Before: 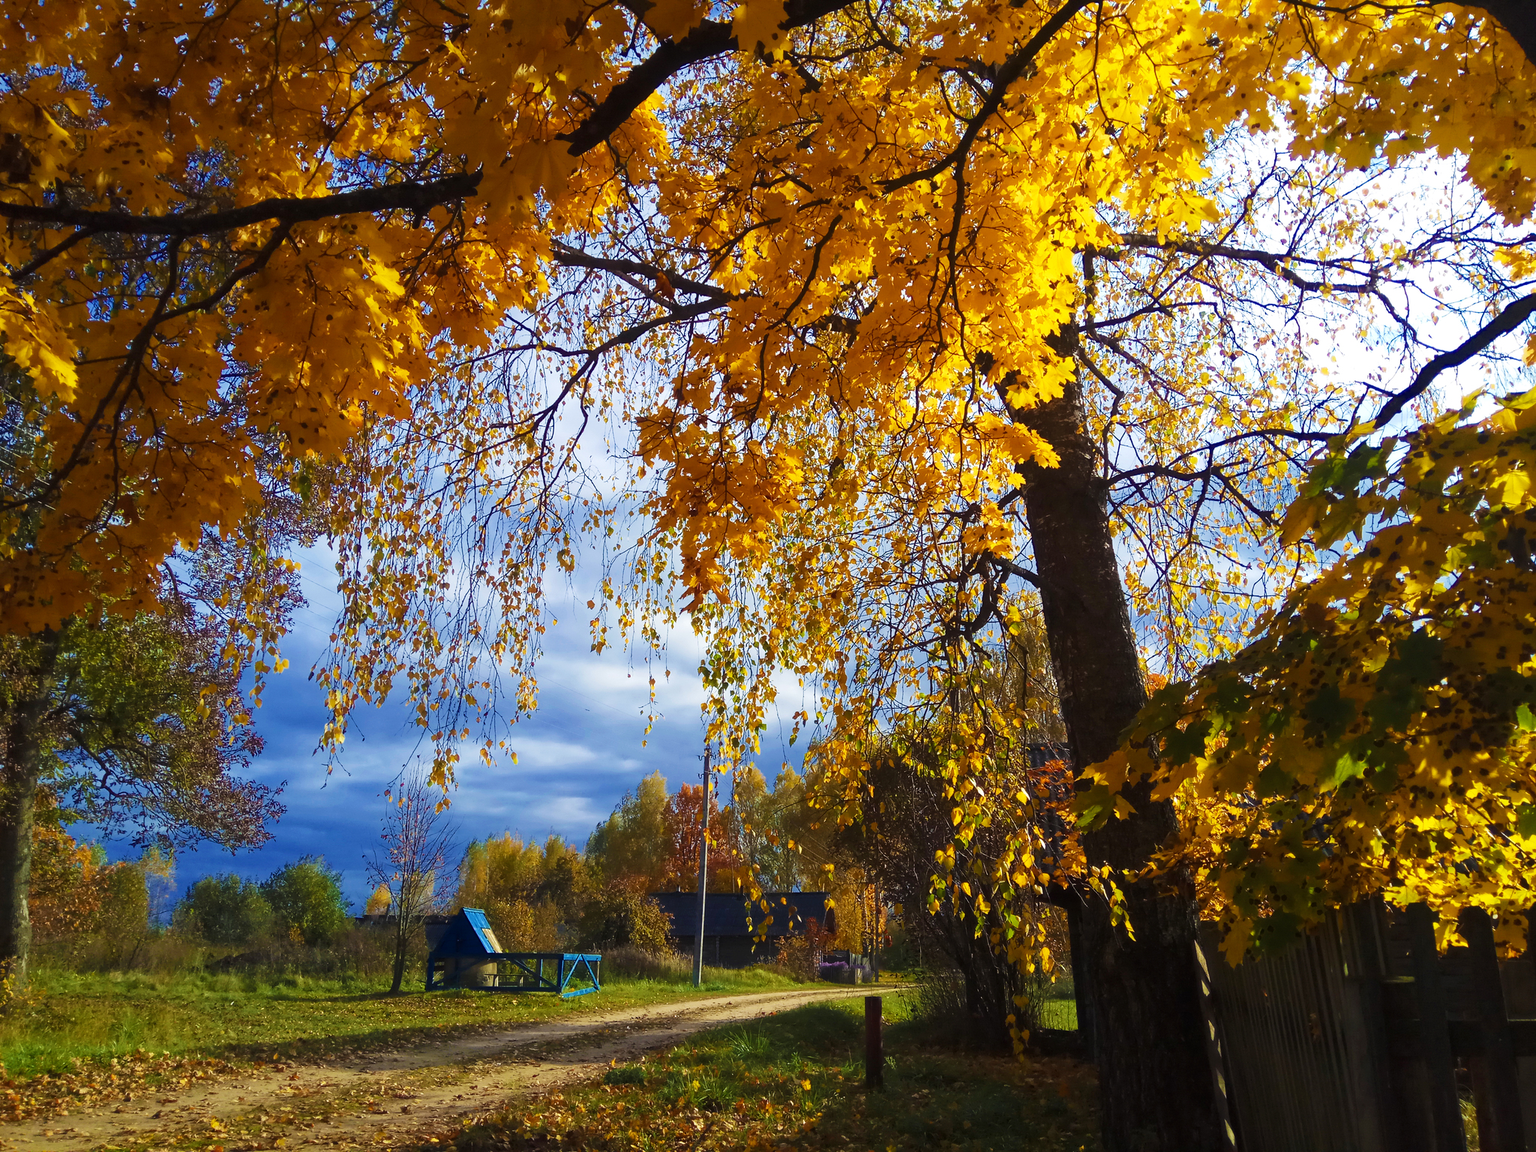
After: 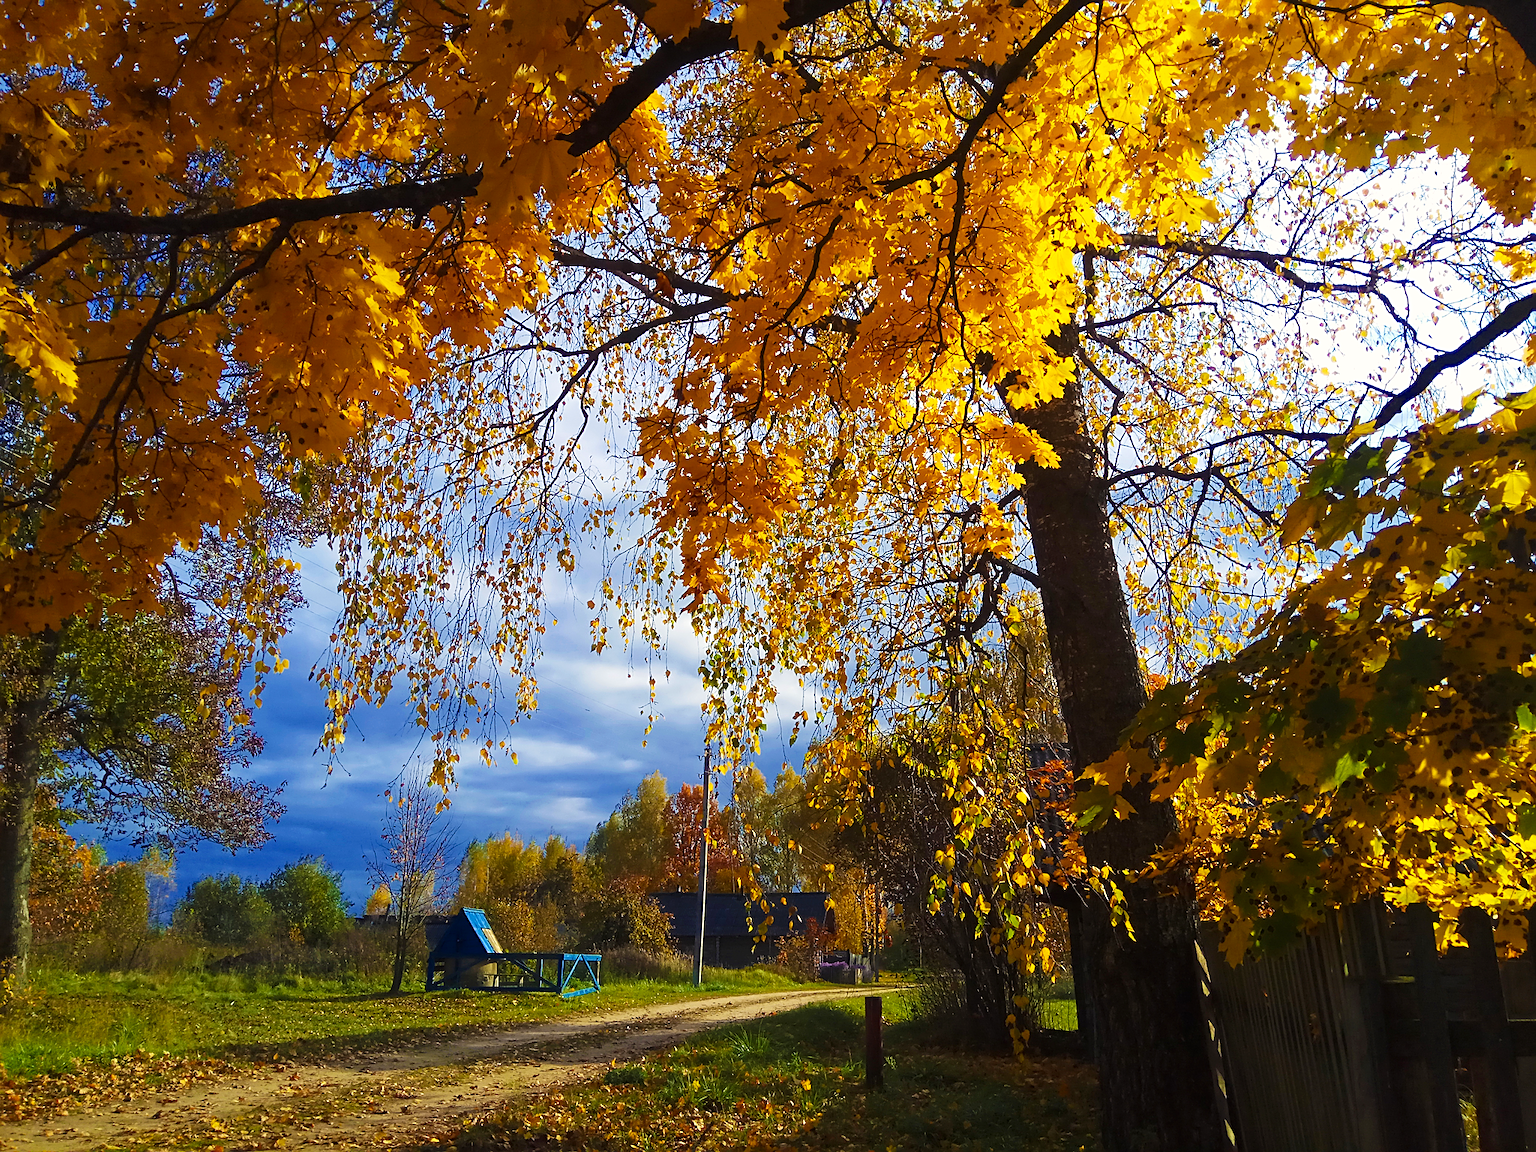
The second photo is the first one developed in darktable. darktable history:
color correction: highlights a* 0.816, highlights b* 2.78, saturation 1.1
sharpen: on, module defaults
